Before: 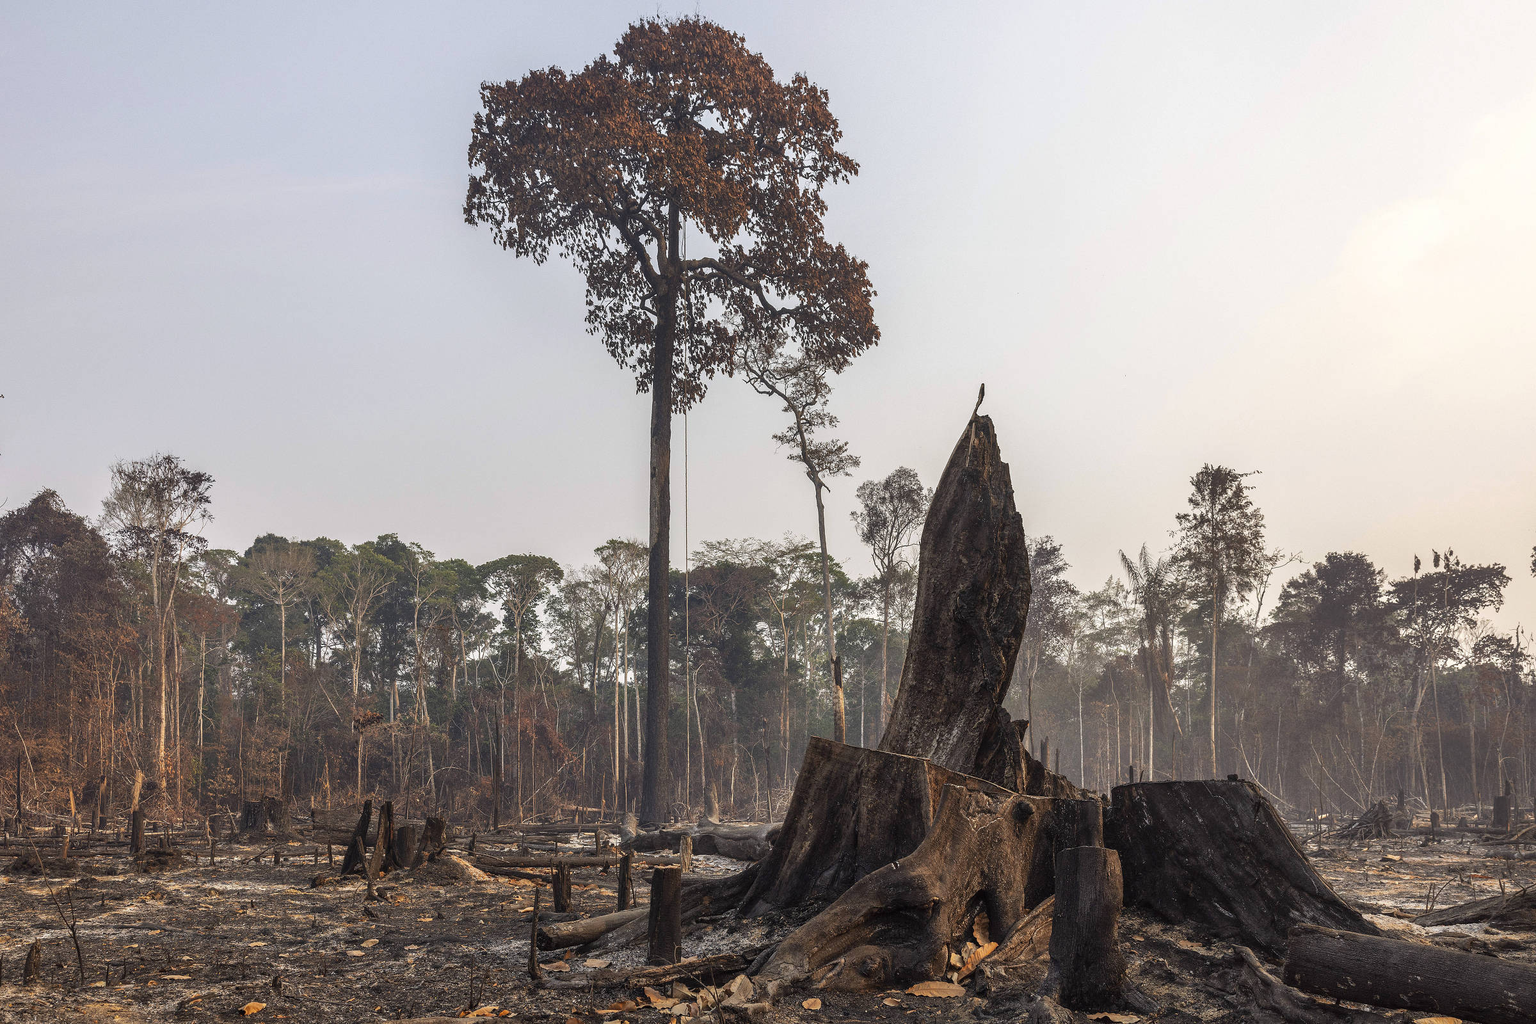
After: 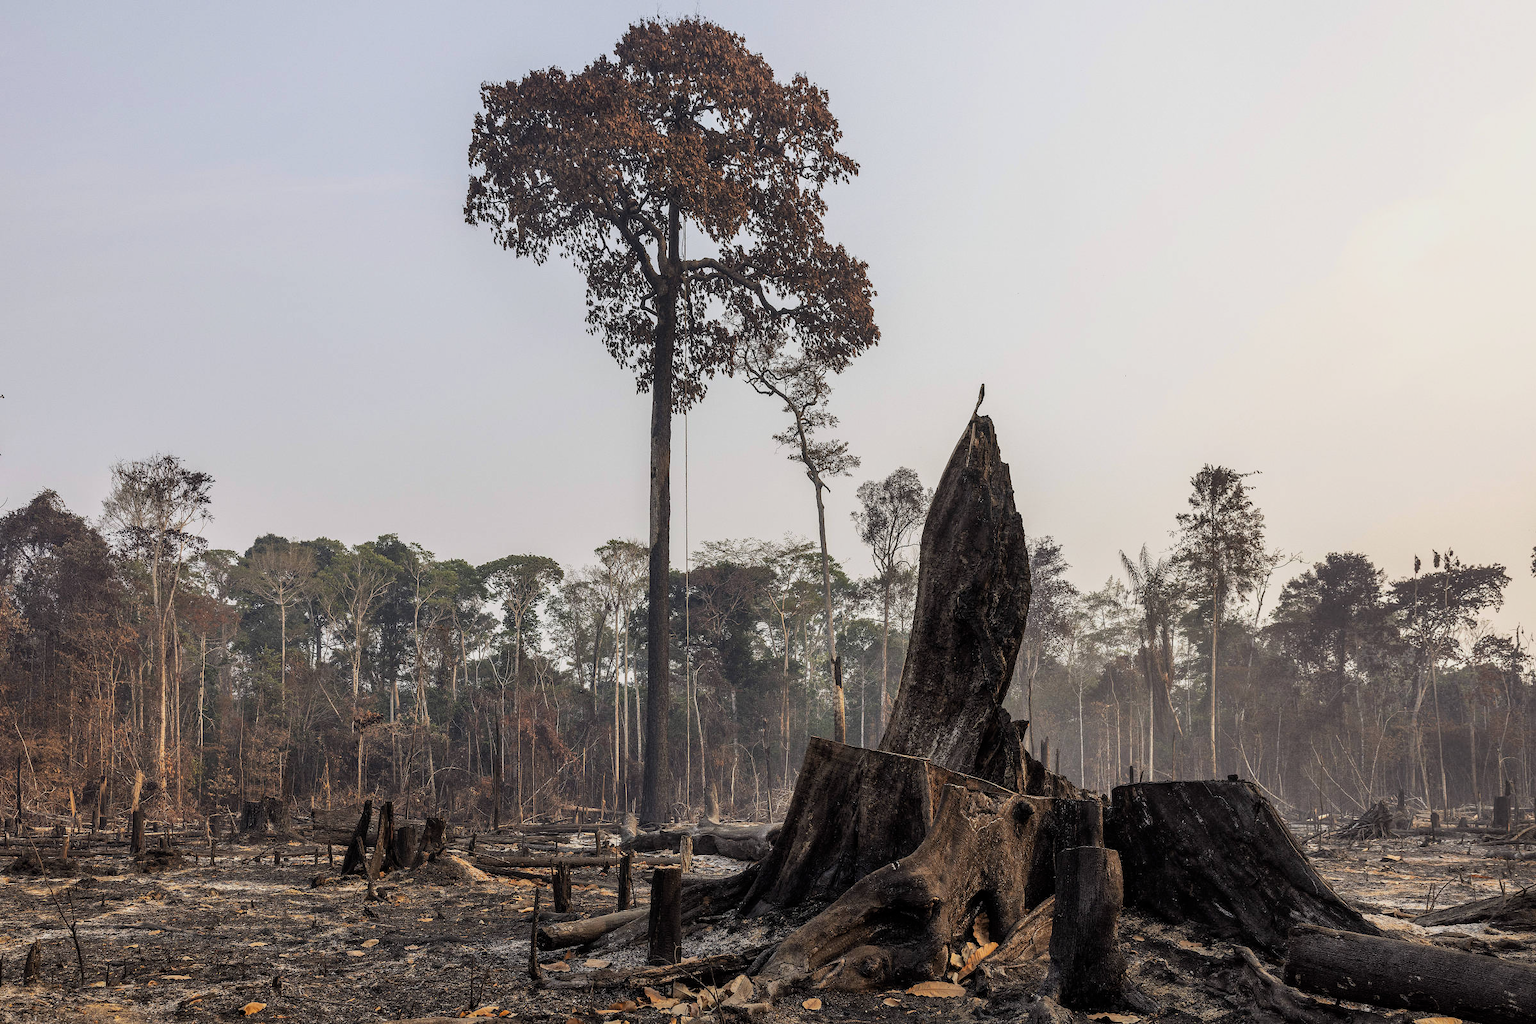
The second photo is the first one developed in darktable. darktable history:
filmic rgb: middle gray luminance 9.11%, black relative exposure -10.67 EV, white relative exposure 3.44 EV, target black luminance 0%, hardness 5.97, latitude 59.67%, contrast 1.092, highlights saturation mix 6.41%, shadows ↔ highlights balance 28.53%, color science v6 (2022)
